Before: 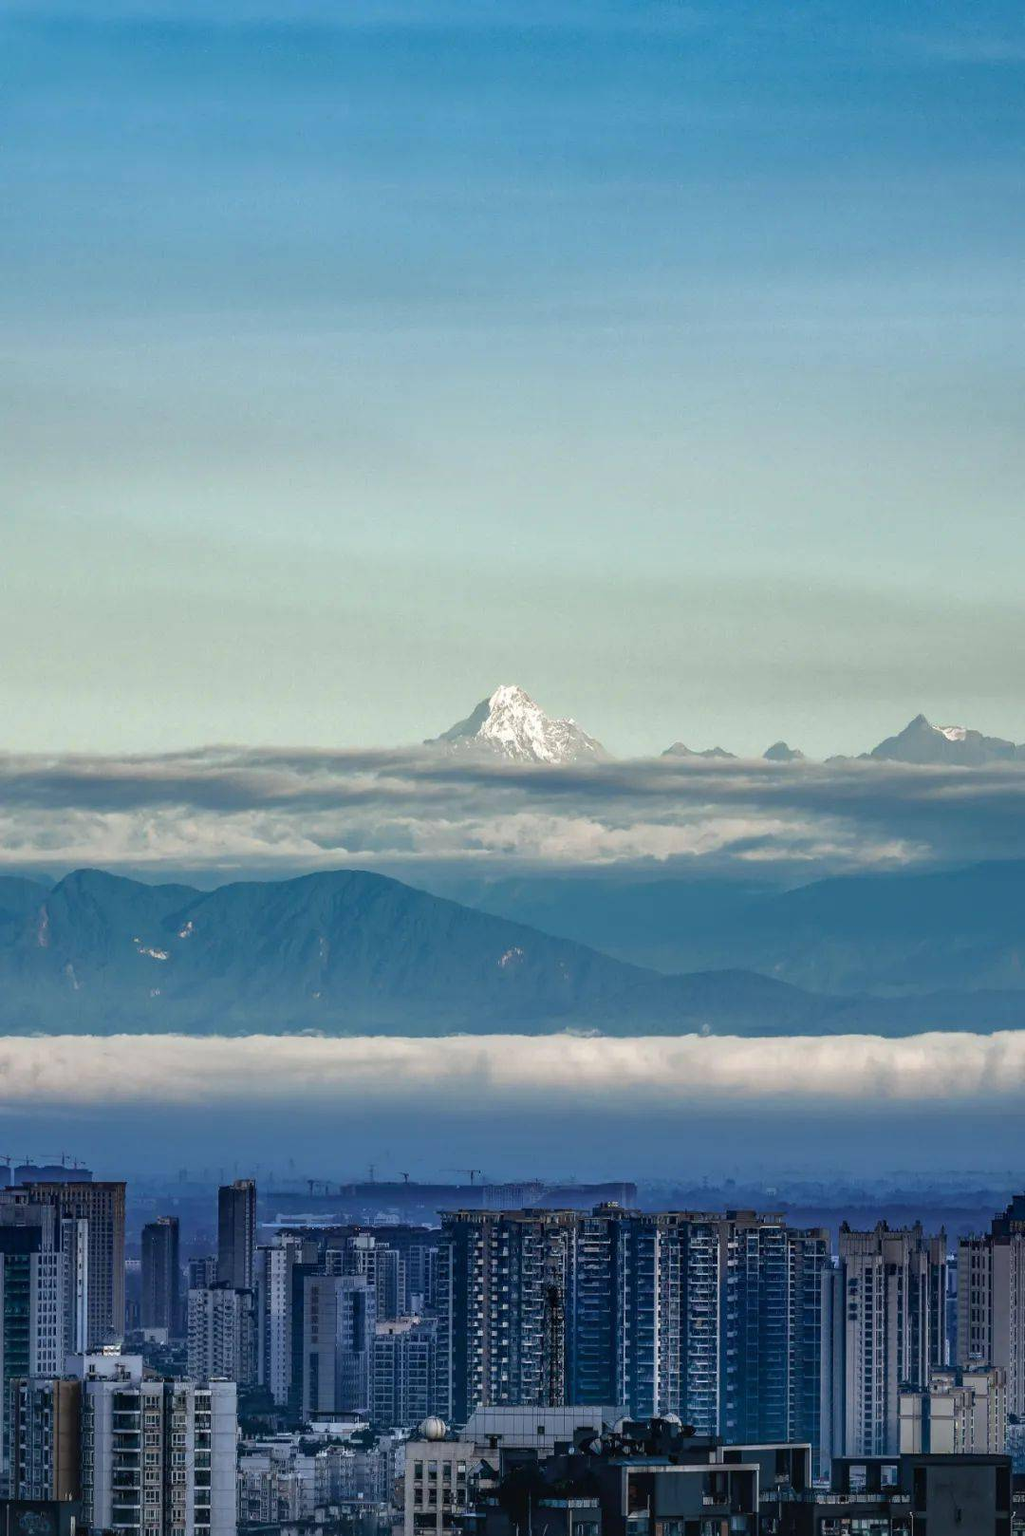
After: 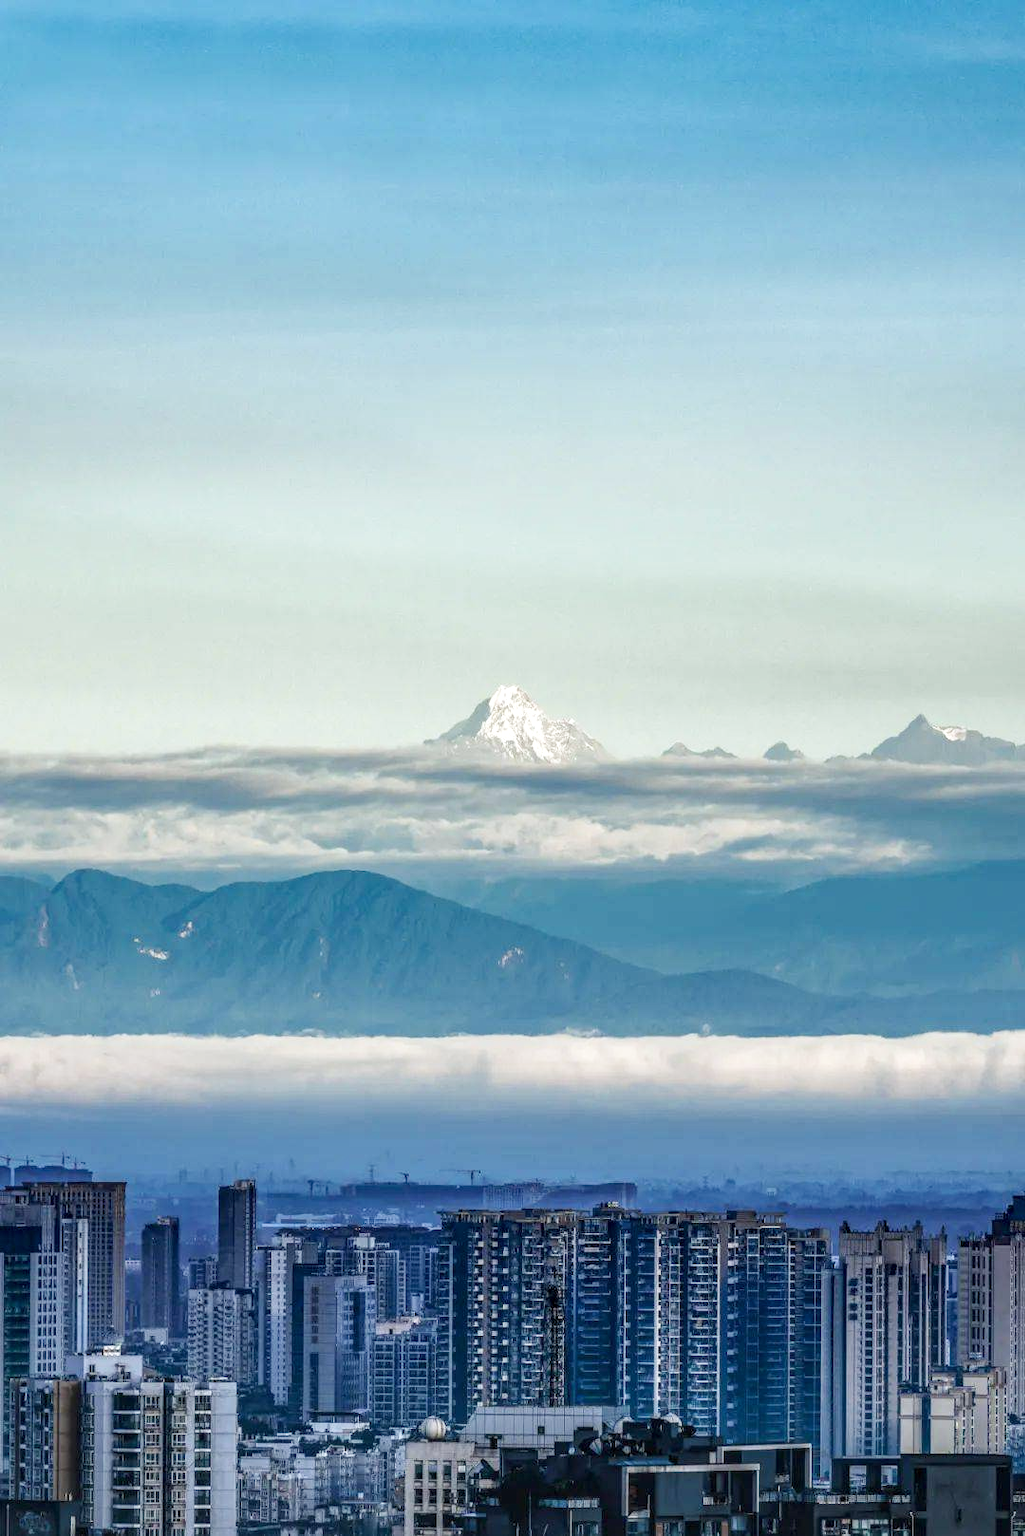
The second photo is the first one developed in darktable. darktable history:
local contrast: on, module defaults
base curve: curves: ch0 [(0, 0) (0.204, 0.334) (0.55, 0.733) (1, 1)], preserve colors none
